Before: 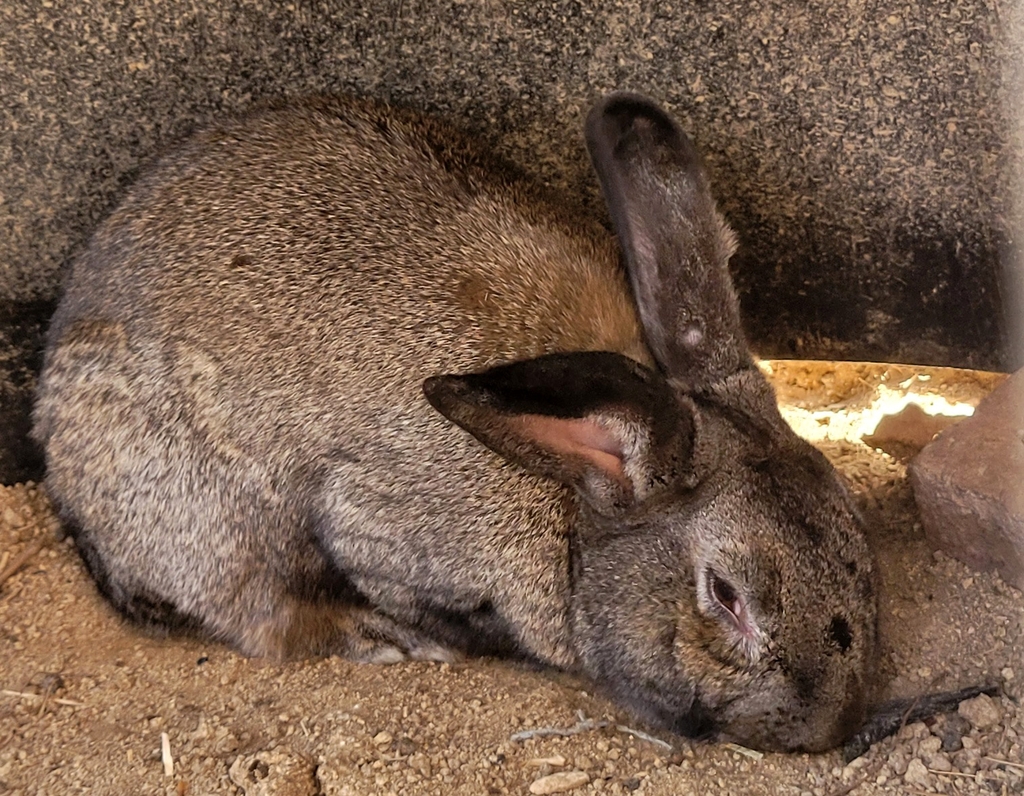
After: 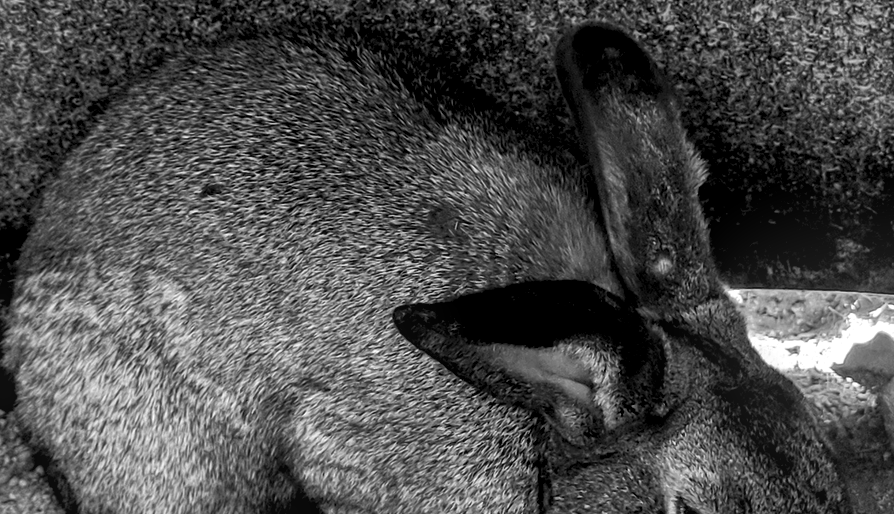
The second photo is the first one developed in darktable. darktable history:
bloom: on, module defaults
local contrast: on, module defaults
crop: left 3.015%, top 8.969%, right 9.647%, bottom 26.457%
color balance rgb: shadows lift › chroma 2%, shadows lift › hue 219.6°, power › hue 313.2°, highlights gain › chroma 3%, highlights gain › hue 75.6°, global offset › luminance 0.5%, perceptual saturation grading › global saturation 15.33%, perceptual saturation grading › highlights -19.33%, perceptual saturation grading › shadows 20%, global vibrance 20%
levels: levels [0.182, 0.542, 0.902]
monochrome: on, module defaults
contrast brightness saturation: contrast -0.11
base curve: curves: ch0 [(0, 0) (0.303, 0.277) (1, 1)]
